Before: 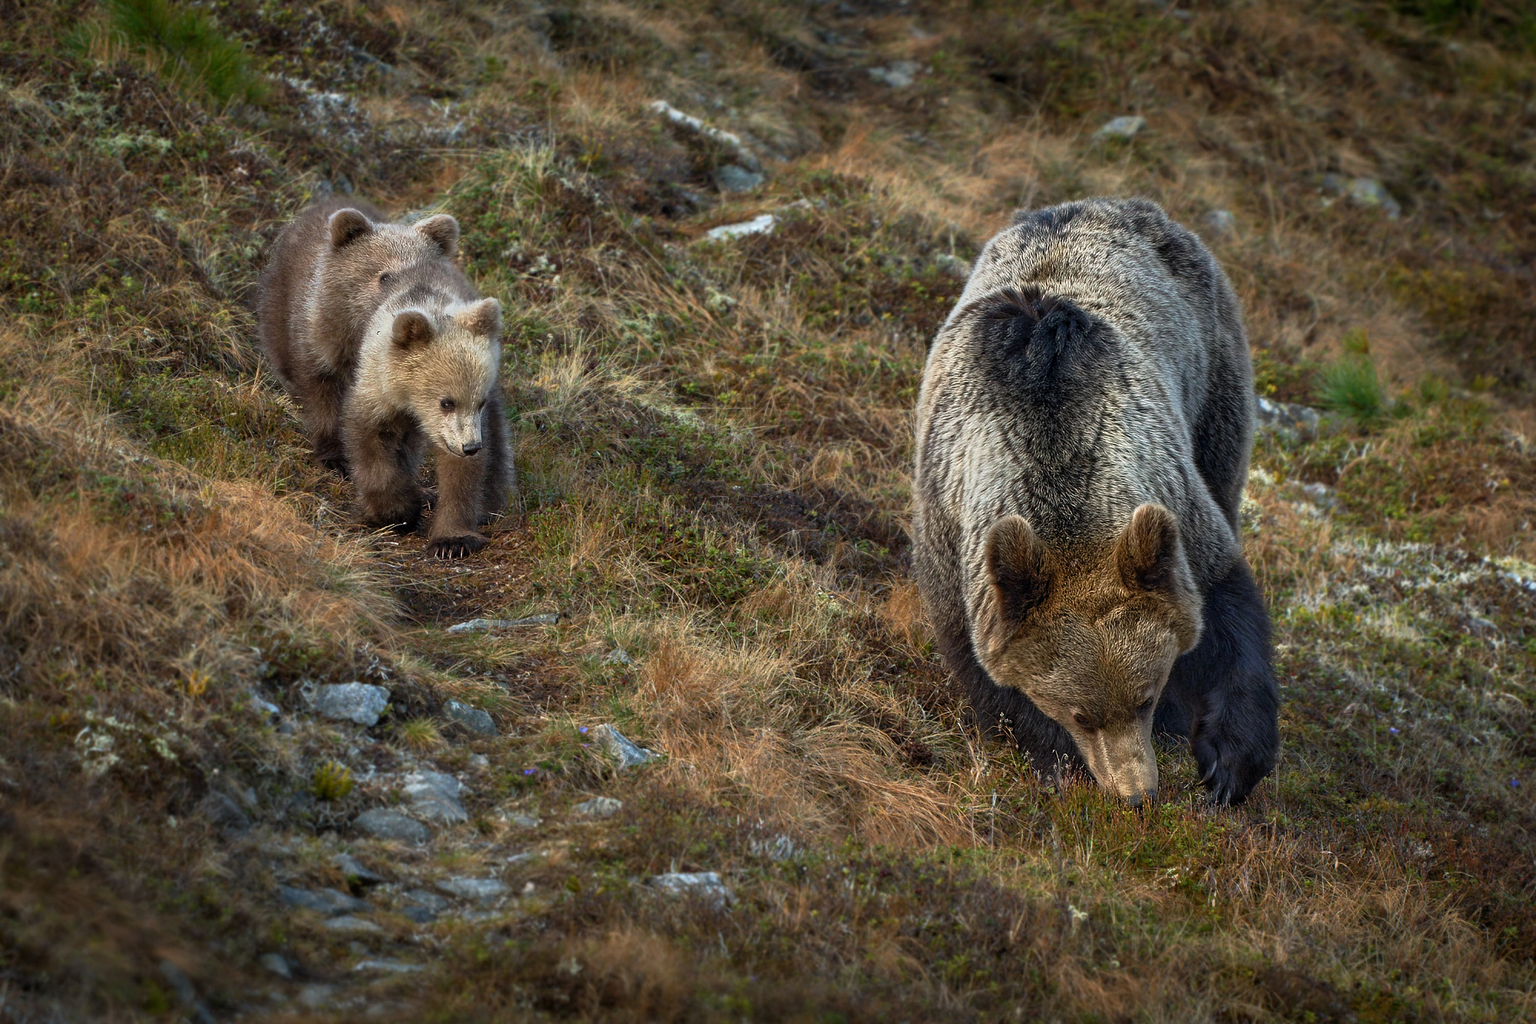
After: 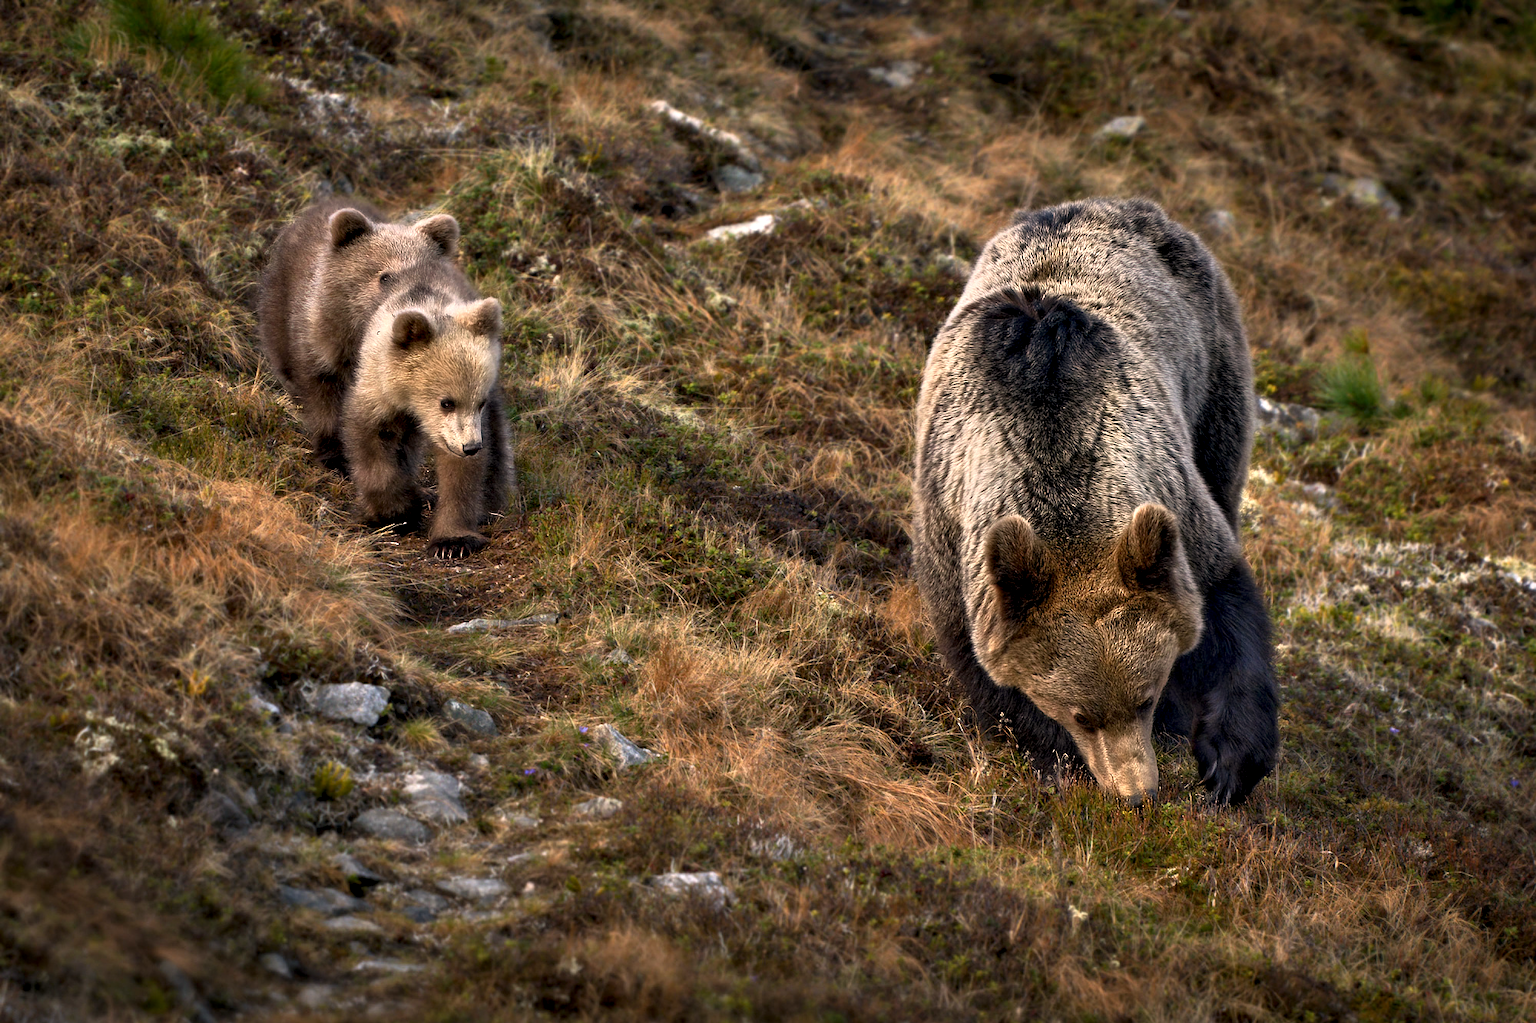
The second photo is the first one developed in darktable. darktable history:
color correction: highlights a* 11.96, highlights b* 11.58
contrast equalizer: y [[0.513, 0.565, 0.608, 0.562, 0.512, 0.5], [0.5 ×6], [0.5, 0.5, 0.5, 0.528, 0.598, 0.658], [0 ×6], [0 ×6]]
